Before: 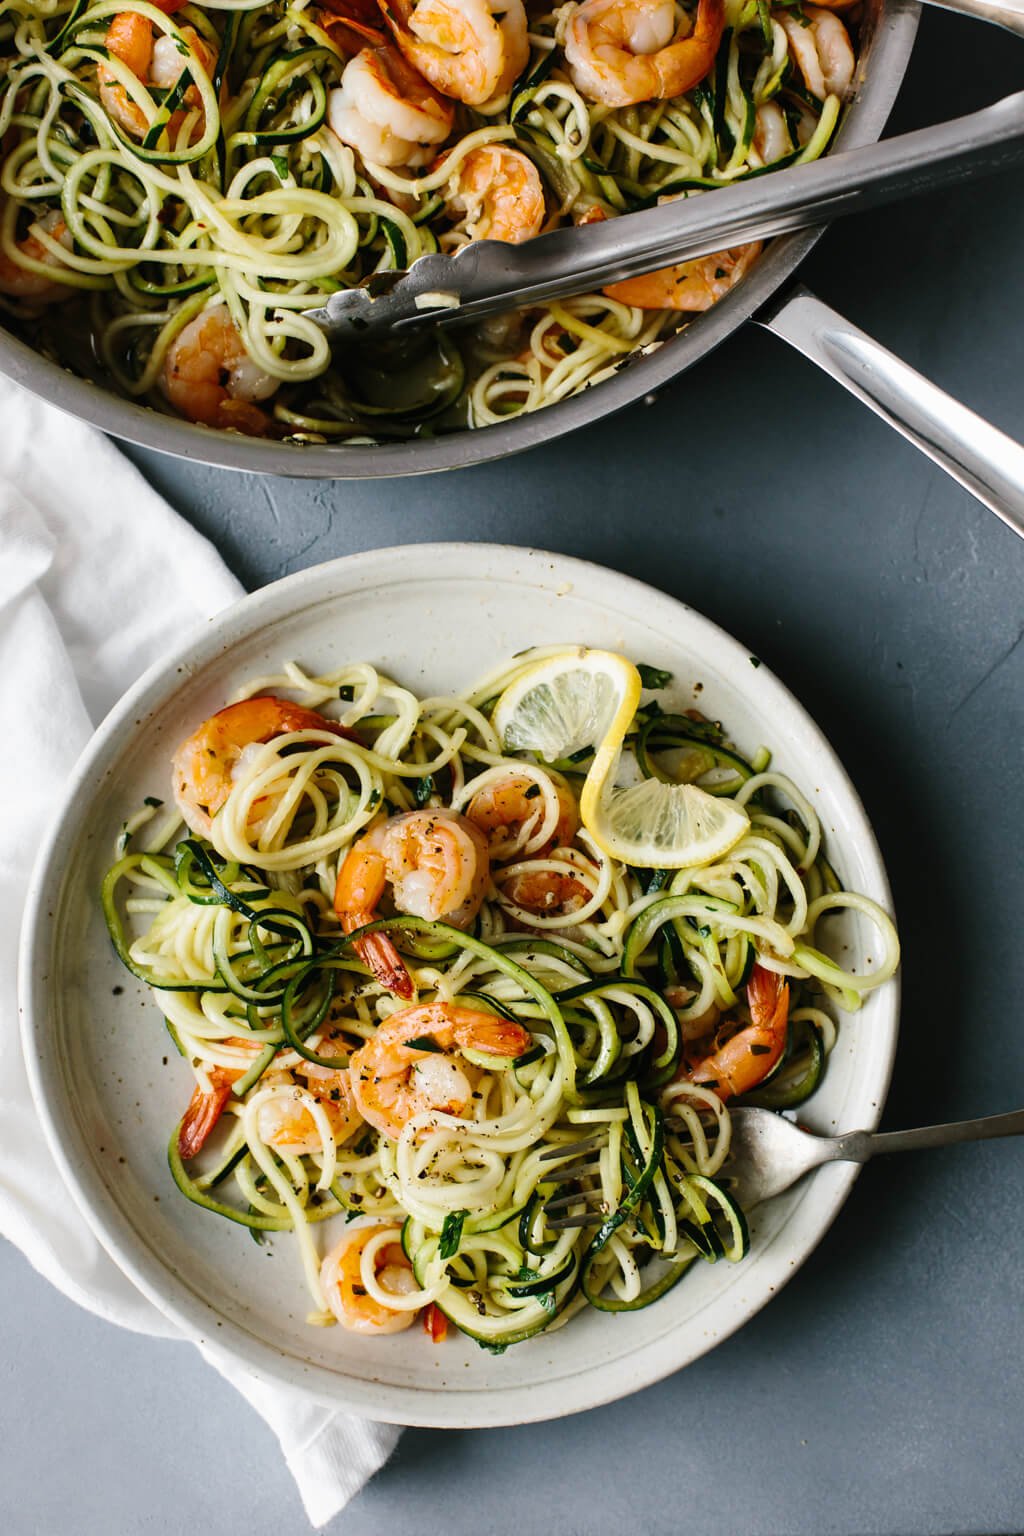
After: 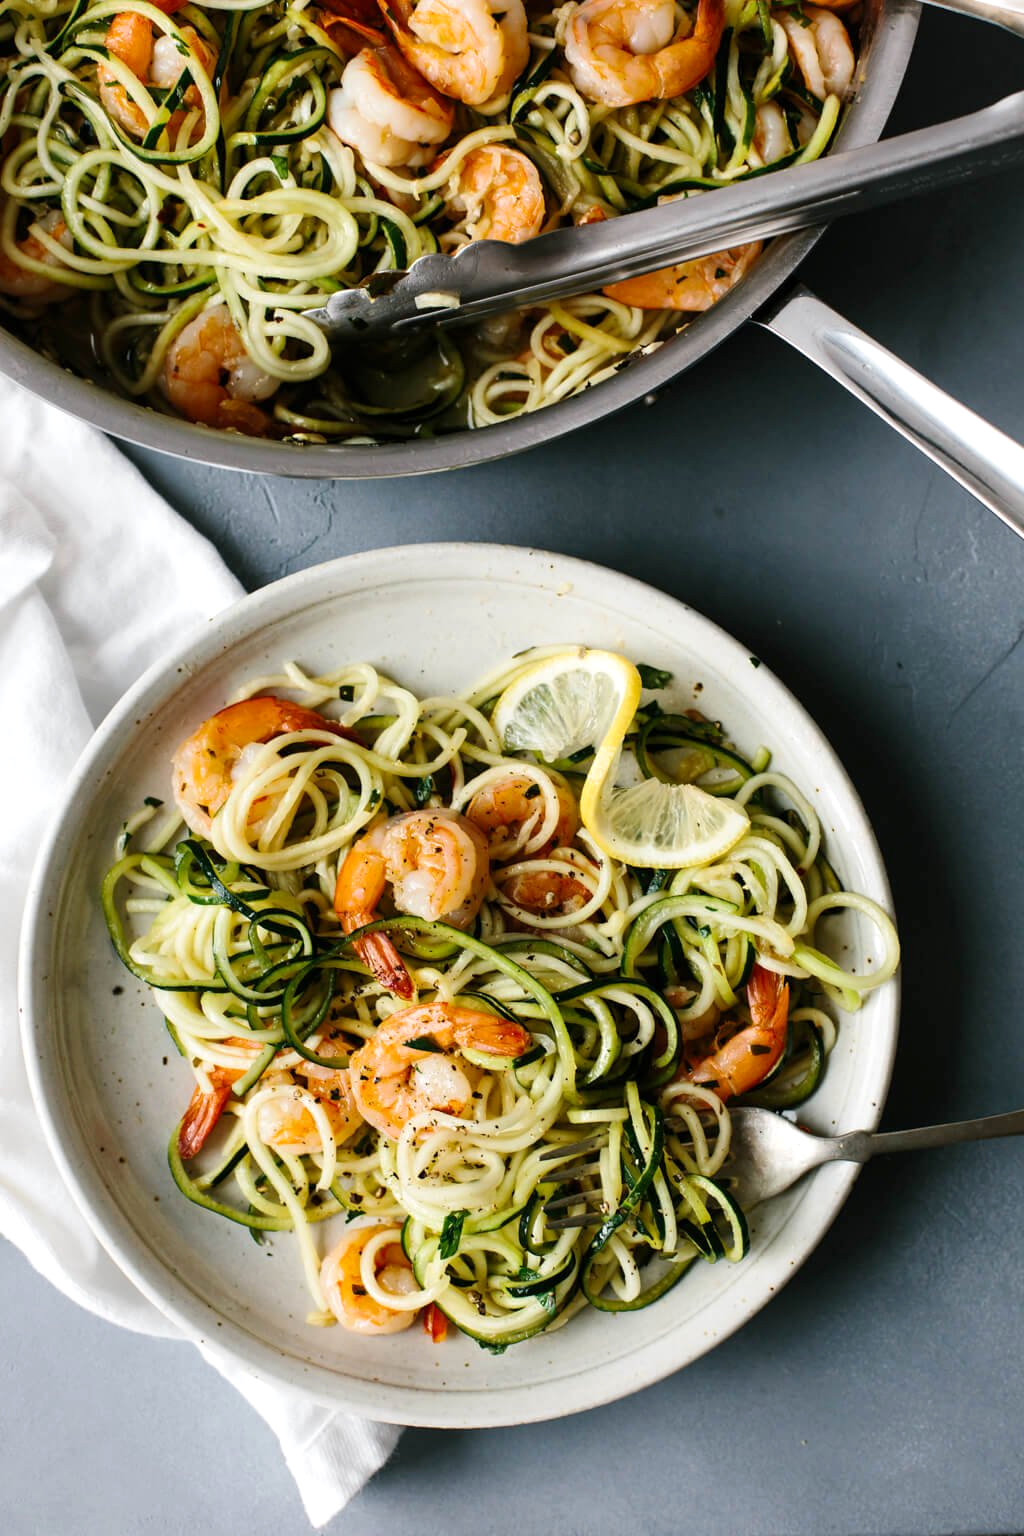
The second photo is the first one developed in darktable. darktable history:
exposure: black level correction 0.001, exposure 0.141 EV, compensate exposure bias true, compensate highlight preservation false
